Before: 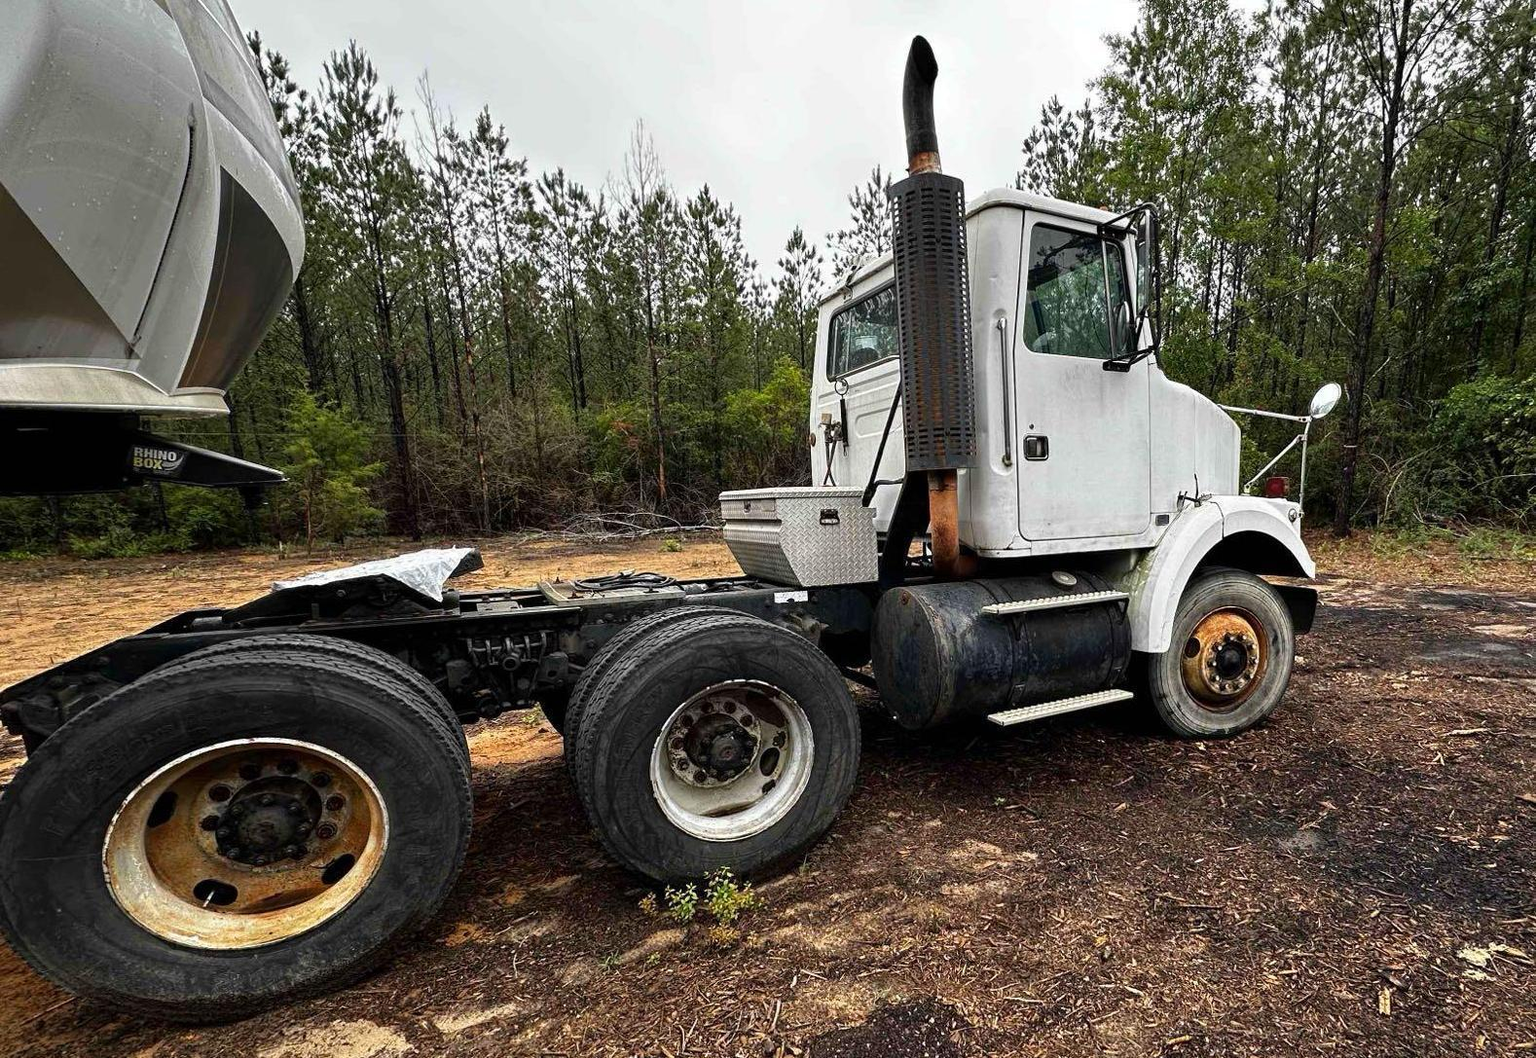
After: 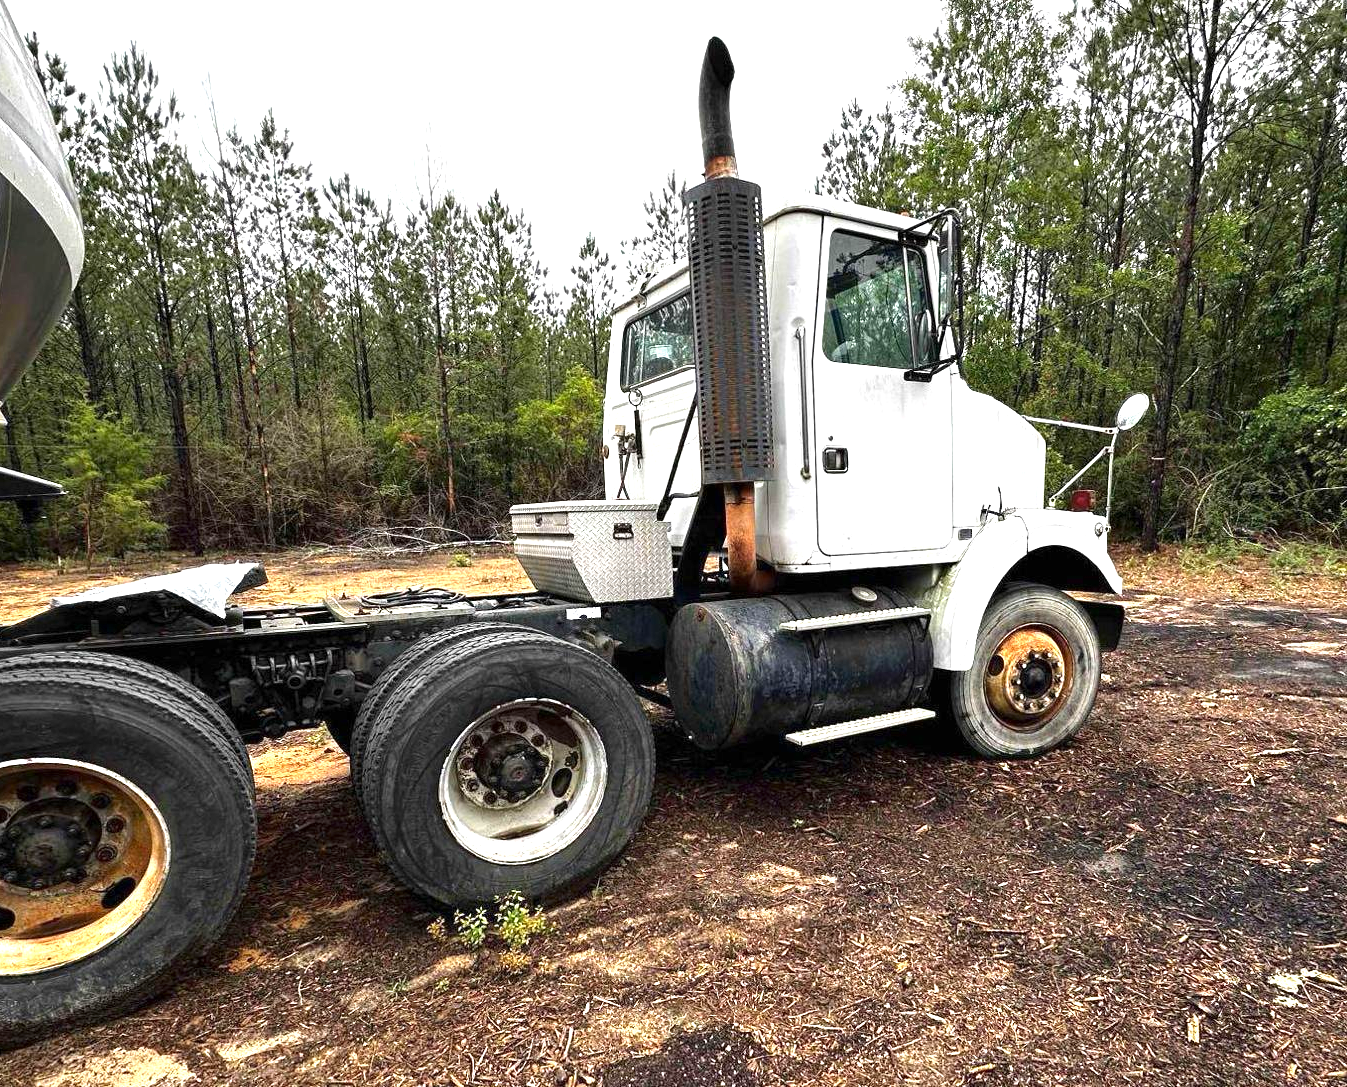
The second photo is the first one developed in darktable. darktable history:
exposure: exposure 1 EV, compensate highlight preservation false
crop and rotate: left 14.584%
